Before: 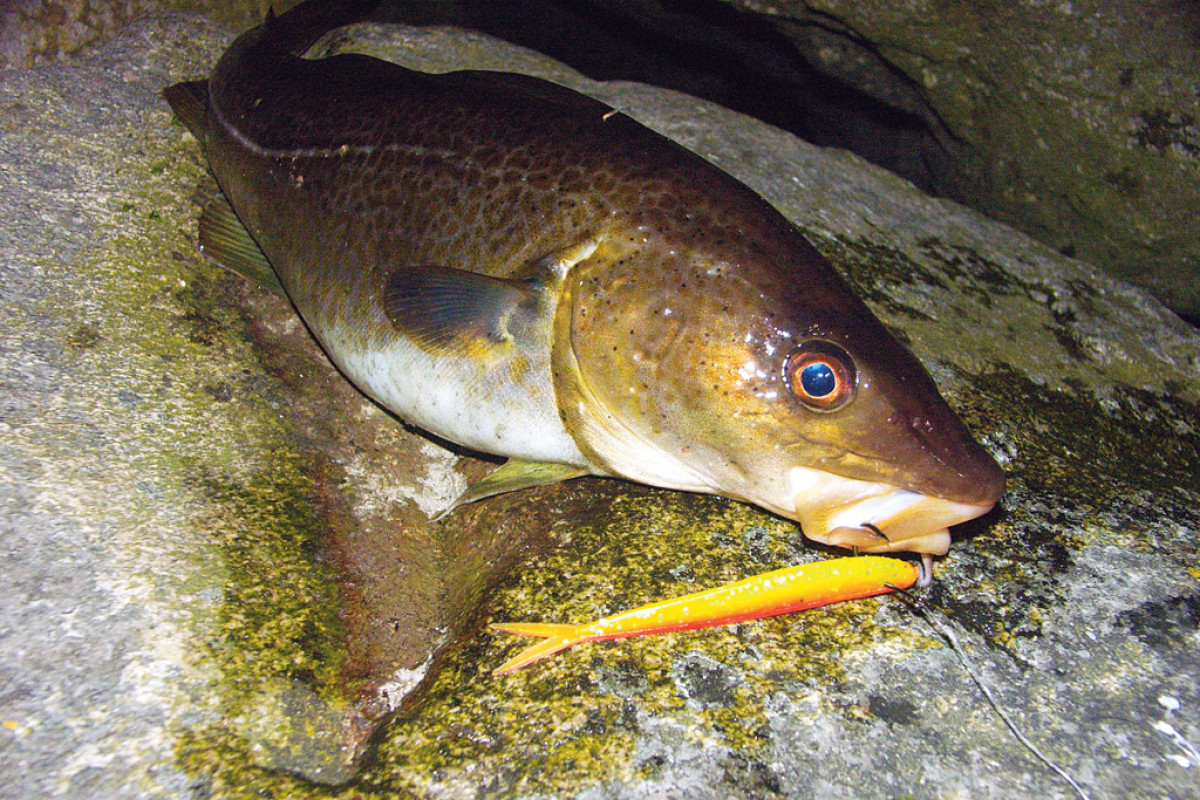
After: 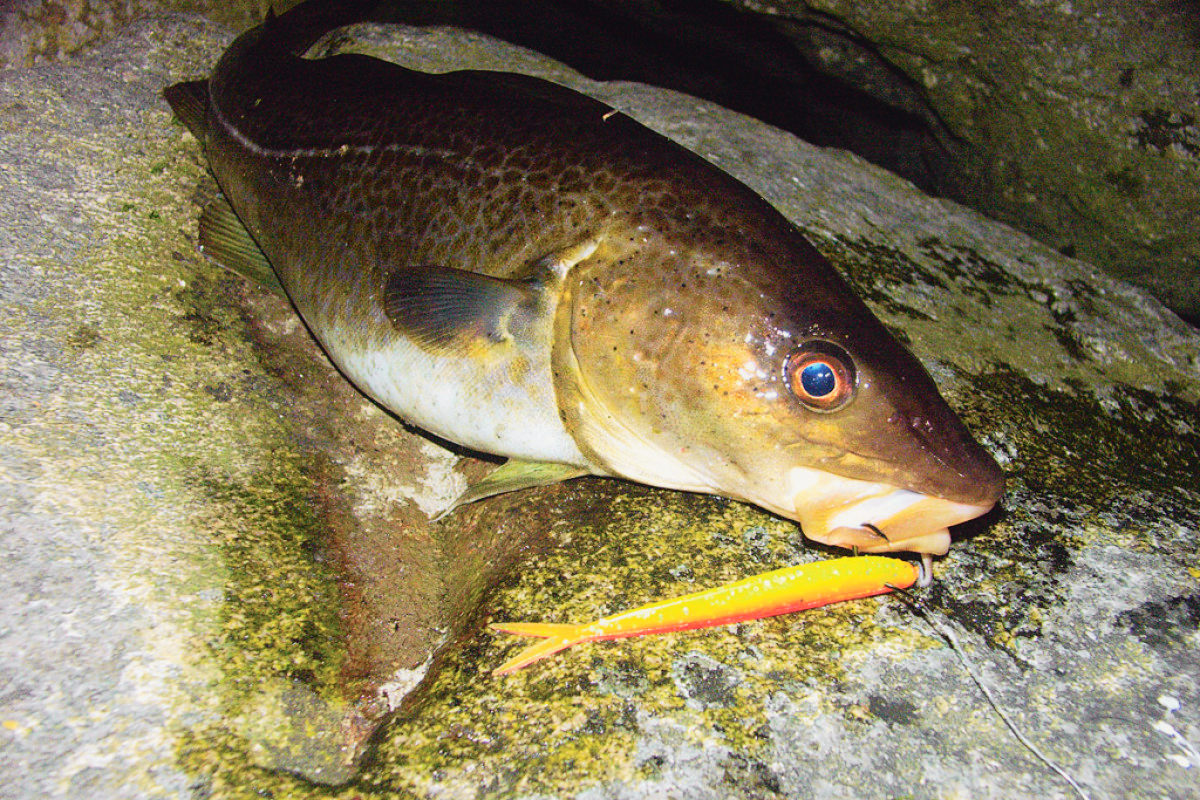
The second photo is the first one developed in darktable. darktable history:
tone curve: curves: ch0 [(0.003, 0.029) (0.037, 0.036) (0.149, 0.117) (0.297, 0.318) (0.422, 0.474) (0.531, 0.6) (0.743, 0.809) (0.877, 0.901) (1, 0.98)]; ch1 [(0, 0) (0.305, 0.325) (0.453, 0.437) (0.482, 0.479) (0.501, 0.5) (0.506, 0.503) (0.567, 0.572) (0.605, 0.608) (0.668, 0.69) (1, 1)]; ch2 [(0, 0) (0.313, 0.306) (0.4, 0.399) (0.45, 0.48) (0.499, 0.502) (0.512, 0.523) (0.57, 0.595) (0.653, 0.662) (1, 1)], color space Lab, independent channels, preserve colors none
contrast equalizer: octaves 7, y [[0.6 ×6], [0.55 ×6], [0 ×6], [0 ×6], [0 ×6]], mix -0.2
